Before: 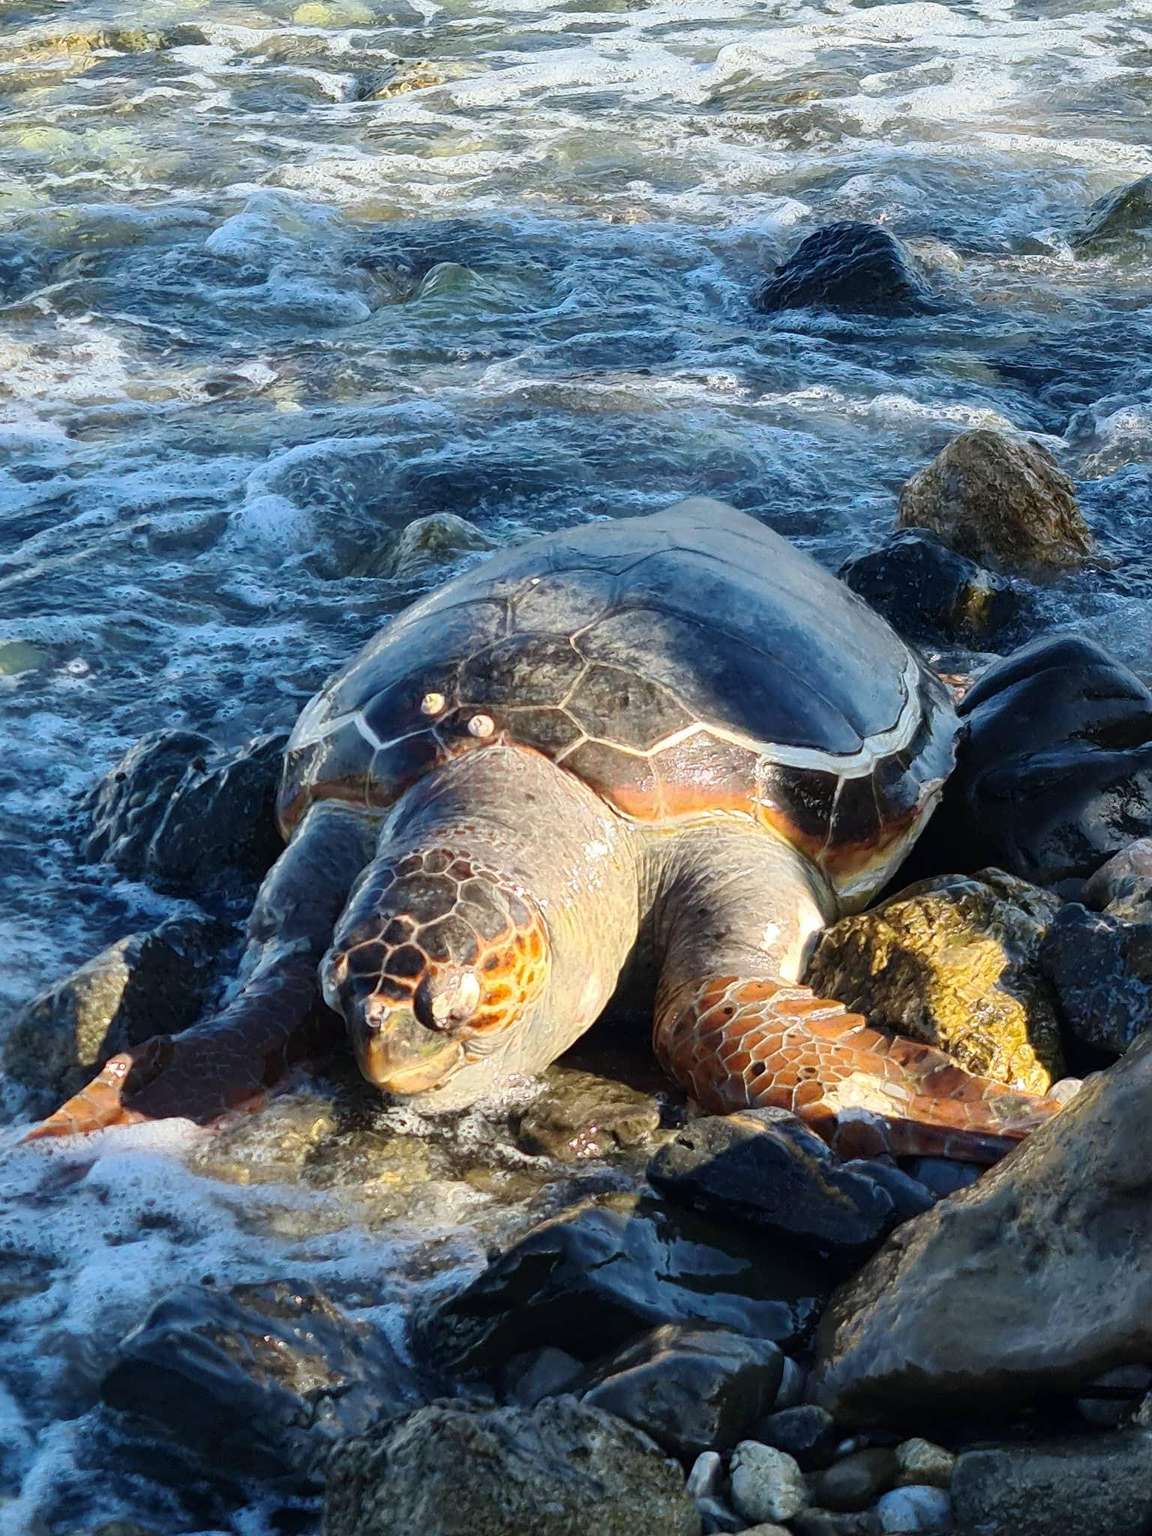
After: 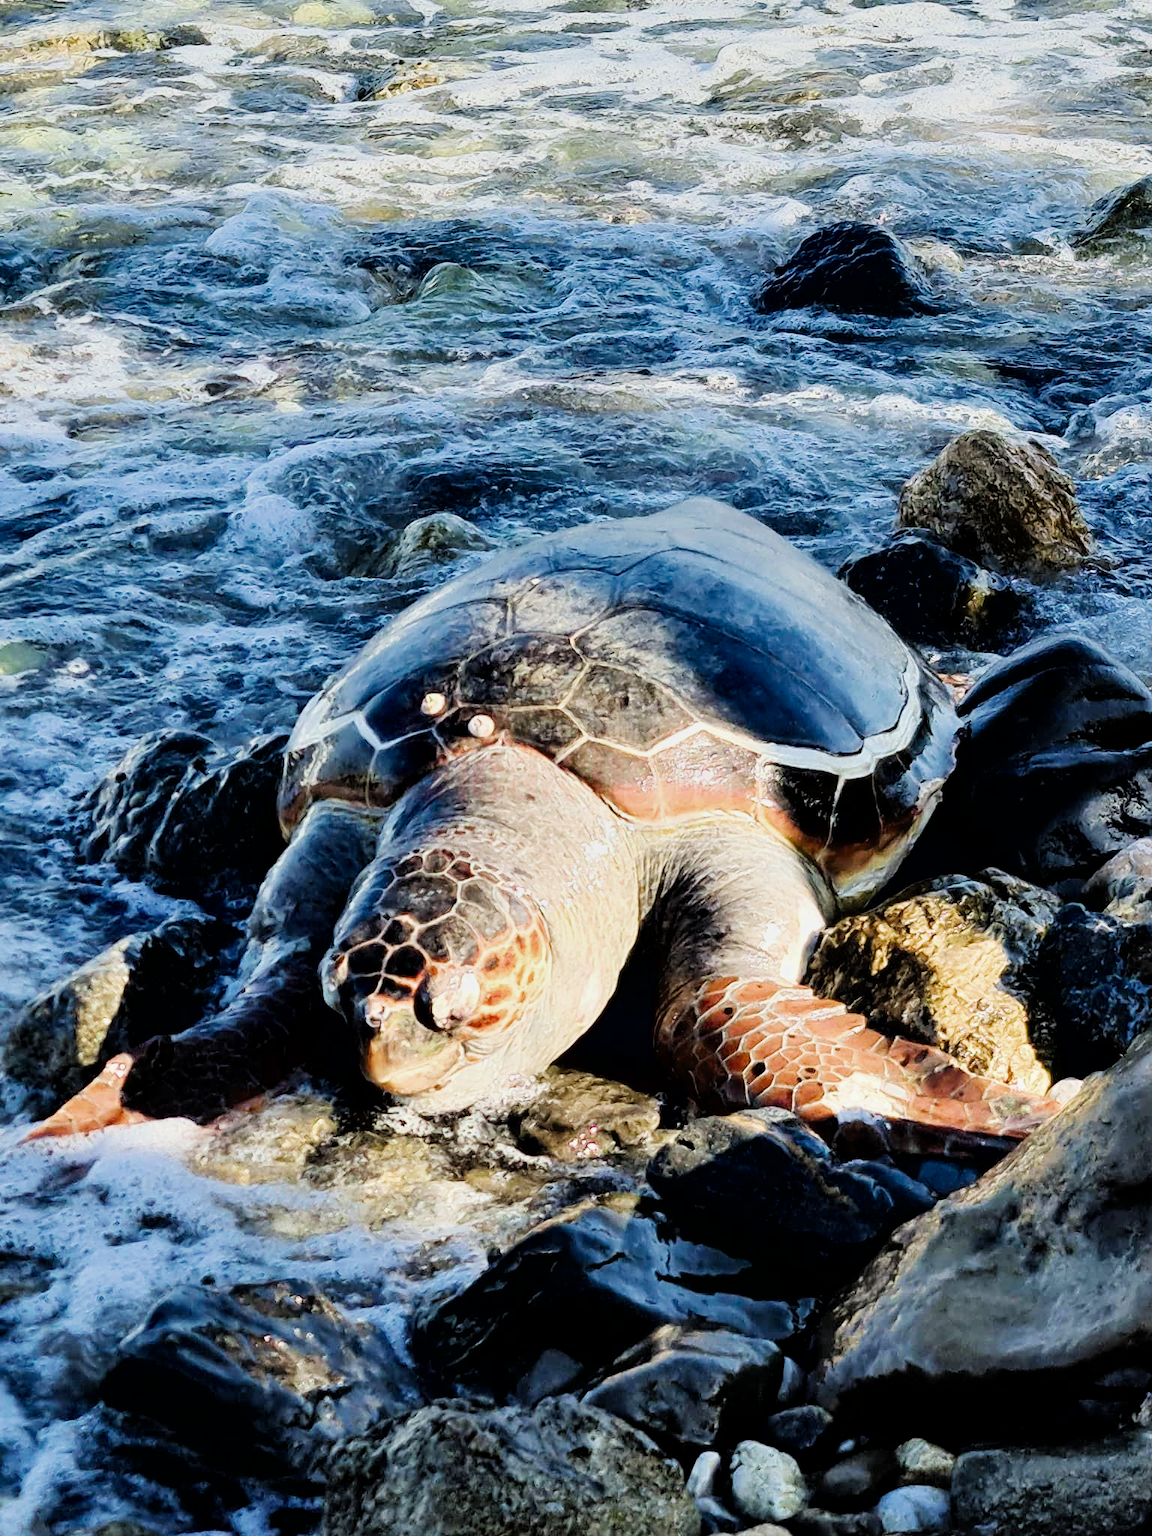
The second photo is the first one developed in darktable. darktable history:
exposure: black level correction 0.001, exposure 0.499 EV, compensate highlight preservation false
filmic rgb: black relative exposure -7.17 EV, white relative exposure 5.37 EV, hardness 3.02, add noise in highlights 0.001, color science v3 (2019), use custom middle-gray values true, contrast in highlights soft
tone equalizer: on, module defaults
contrast equalizer: octaves 7, y [[0.6 ×6], [0.55 ×6], [0 ×6], [0 ×6], [0 ×6]]
